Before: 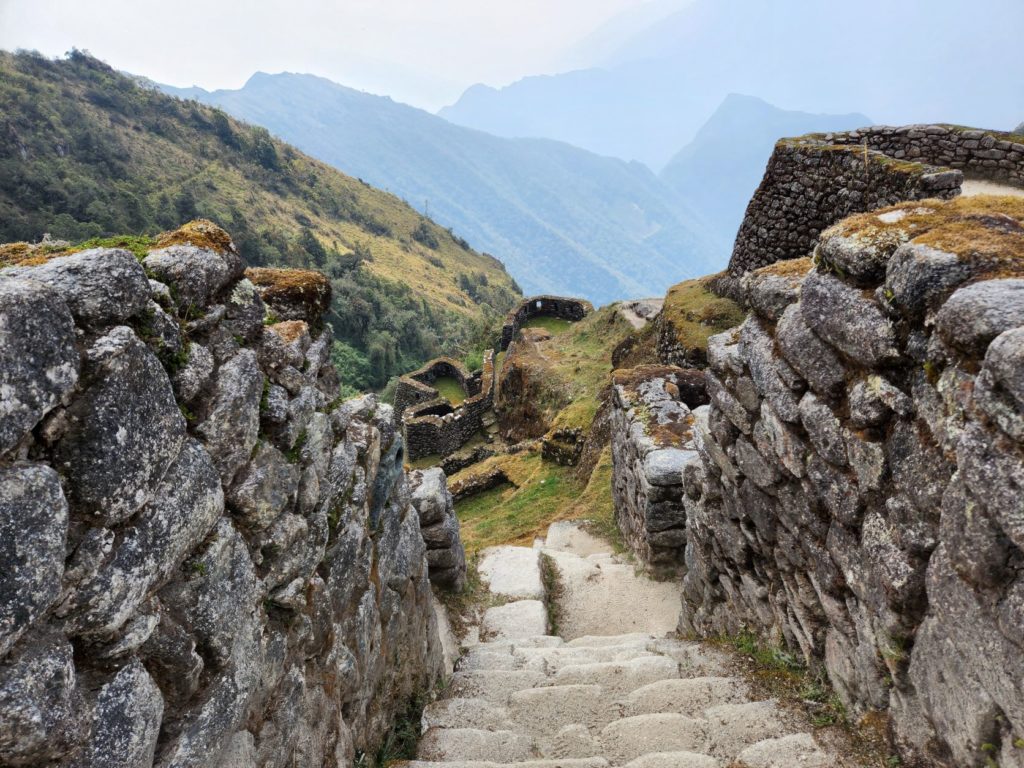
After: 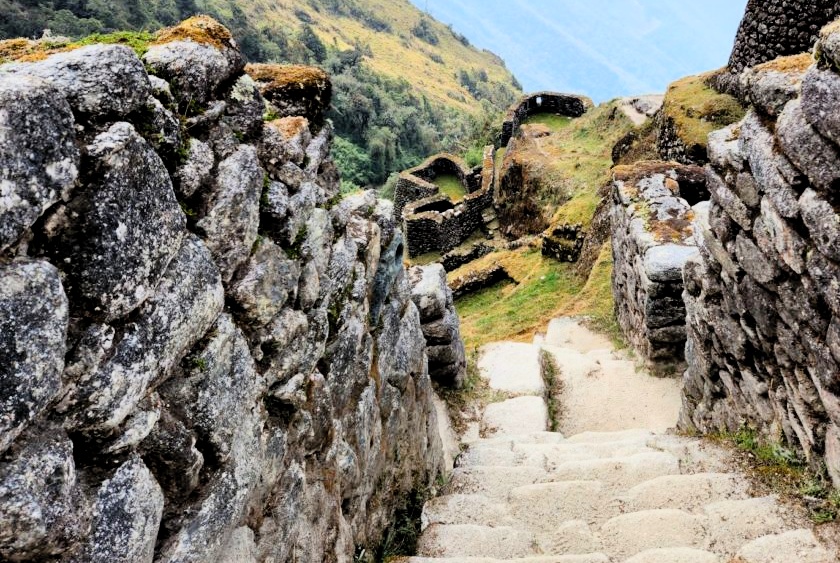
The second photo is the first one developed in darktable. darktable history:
exposure: black level correction 0.006, exposure -0.223 EV, compensate highlight preservation false
tone equalizer: -8 EV -0.771 EV, -7 EV -0.701 EV, -6 EV -0.581 EV, -5 EV -0.383 EV, -3 EV 0.37 EV, -2 EV 0.6 EV, -1 EV 0.694 EV, +0 EV 0.759 EV
filmic rgb: middle gray luminance 18.22%, black relative exposure -9 EV, white relative exposure 3.72 EV, target black luminance 0%, hardness 4.91, latitude 67.94%, contrast 0.947, highlights saturation mix 20.85%, shadows ↔ highlights balance 21.97%
crop: top 26.63%, right 17.939%
contrast brightness saturation: contrast 0.204, brightness 0.165, saturation 0.221
